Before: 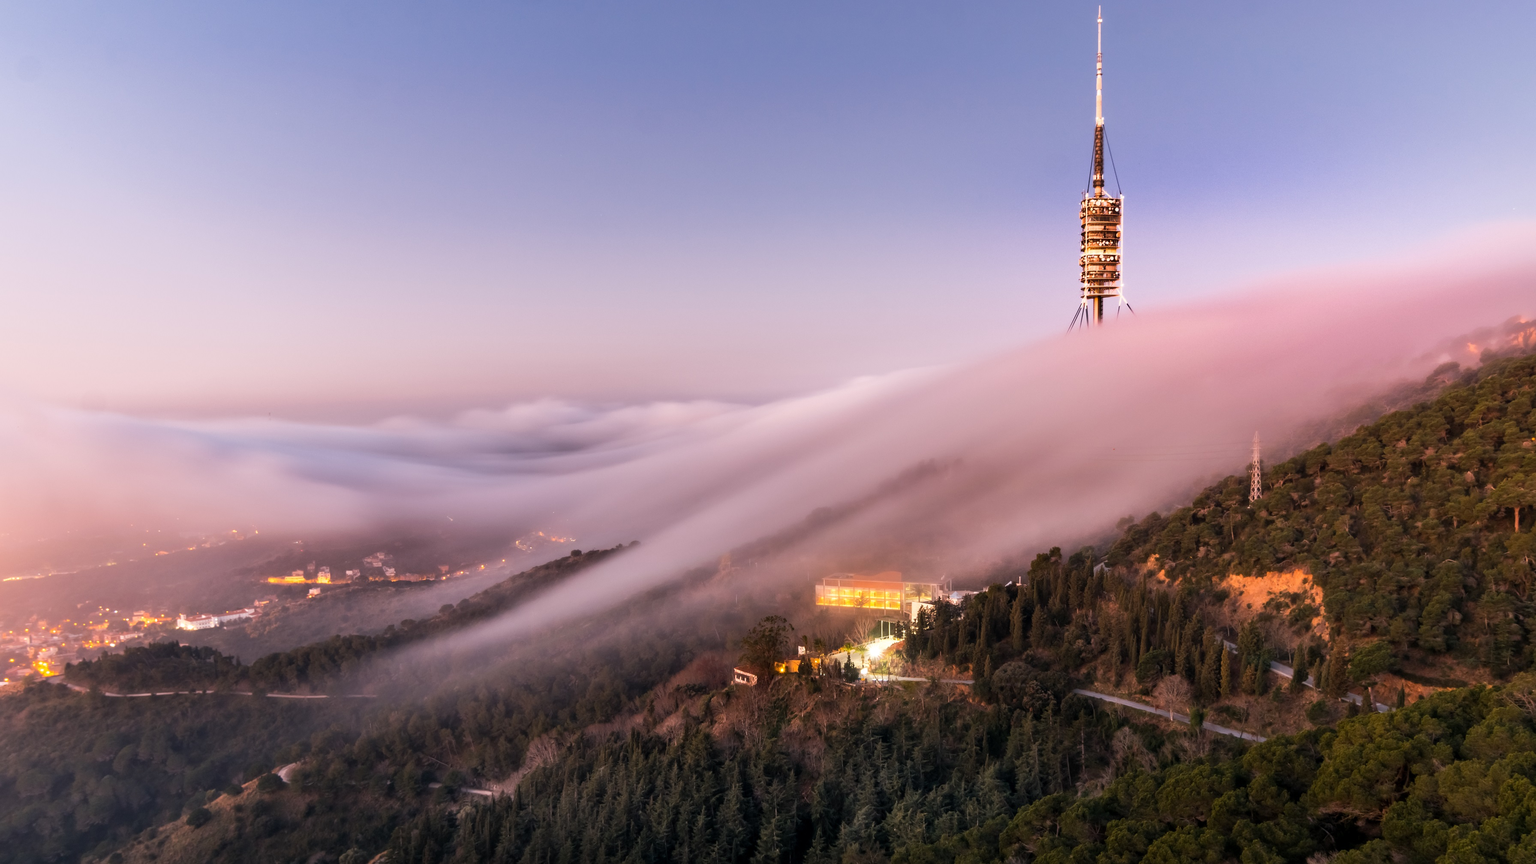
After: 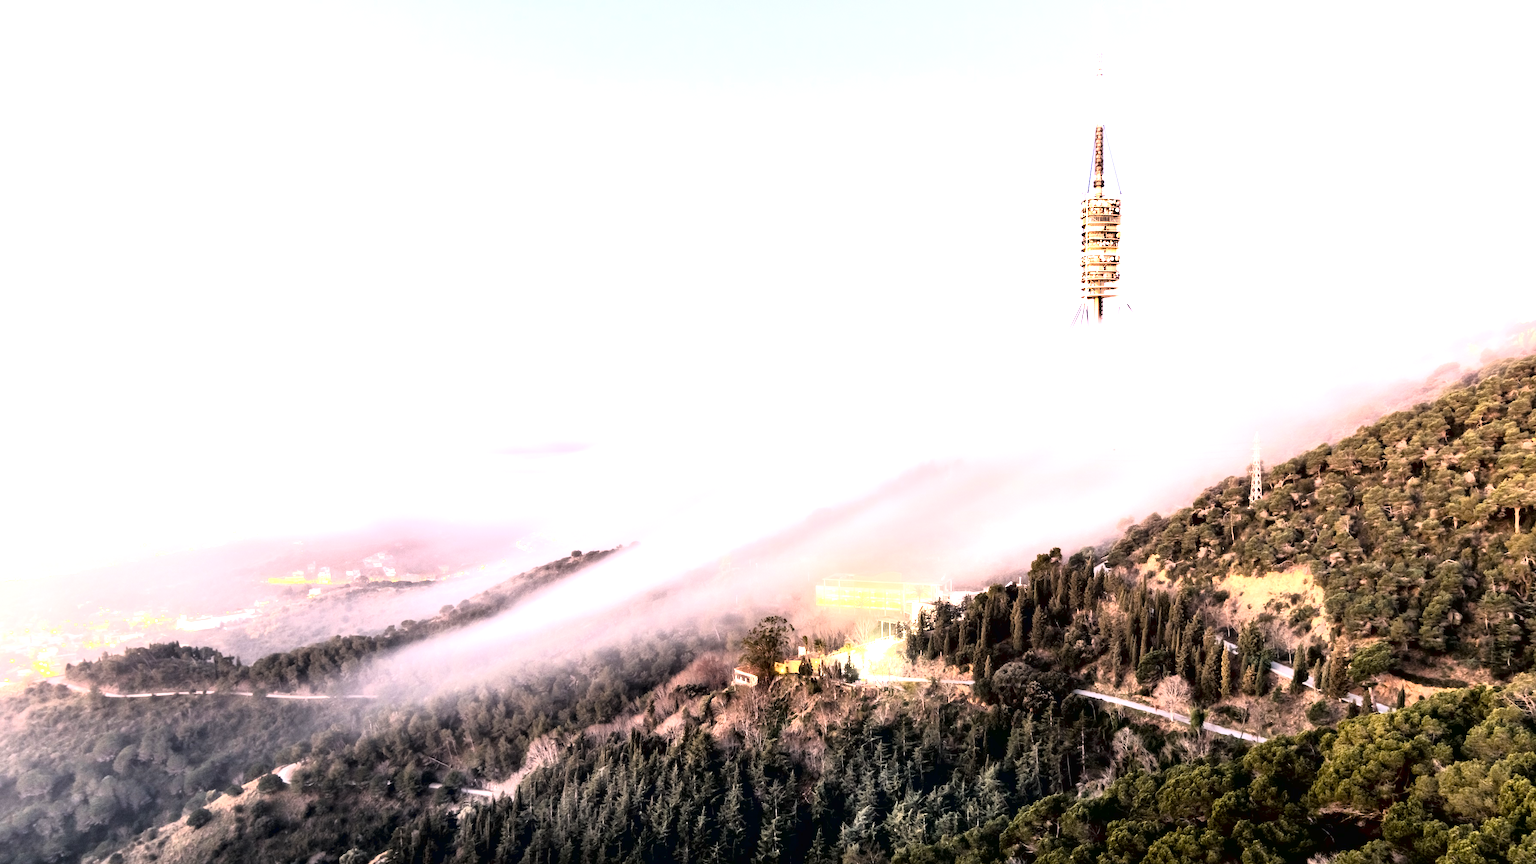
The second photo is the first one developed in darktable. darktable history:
tone curve: curves: ch0 [(0.016, 0.011) (0.084, 0.026) (0.469, 0.508) (0.721, 0.862) (1, 1)], color space Lab, linked channels, preserve colors none
shadows and highlights: shadows 12, white point adjustment 1.2, highlights -0.36, soften with gaussian
exposure: black level correction 0.005, exposure 2.084 EV, compensate highlight preservation false
contrast brightness saturation: contrast 0.1, saturation -0.36
